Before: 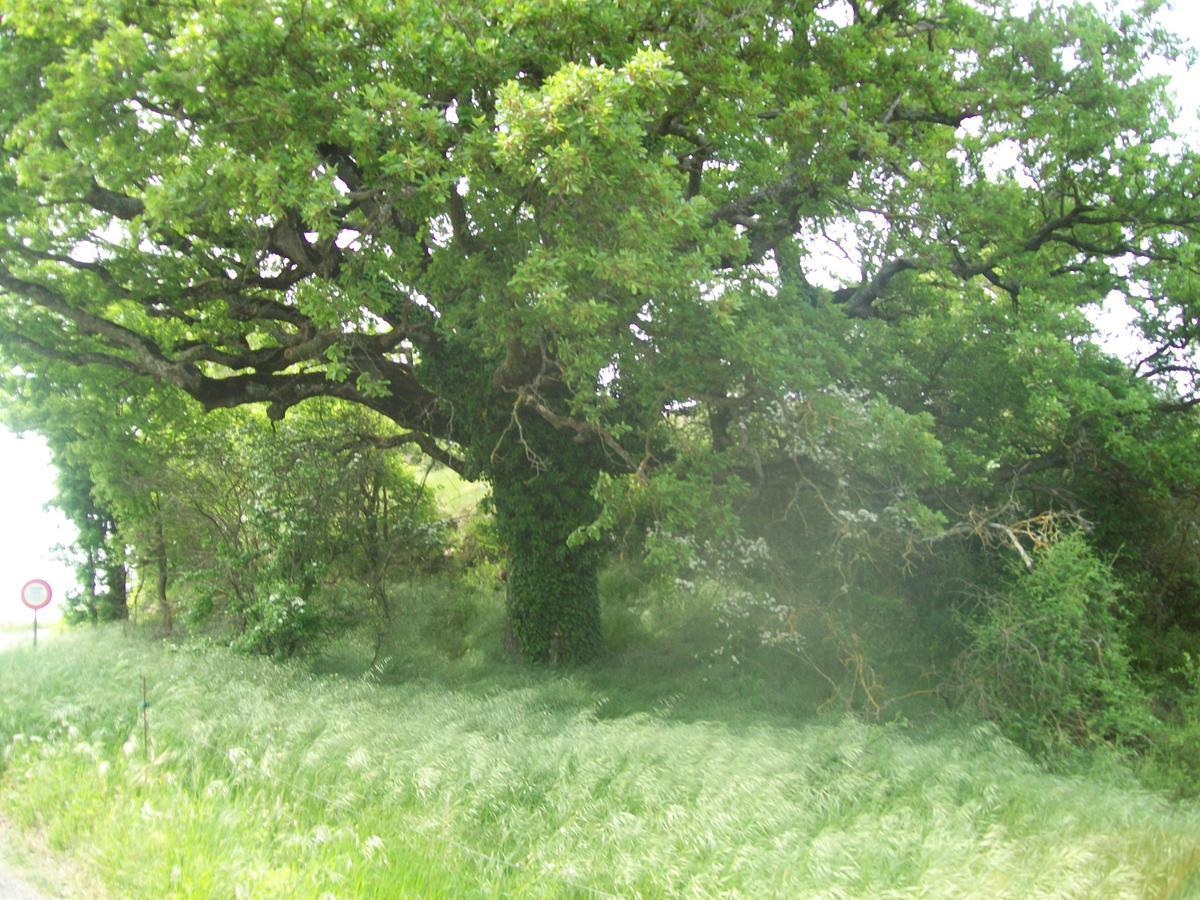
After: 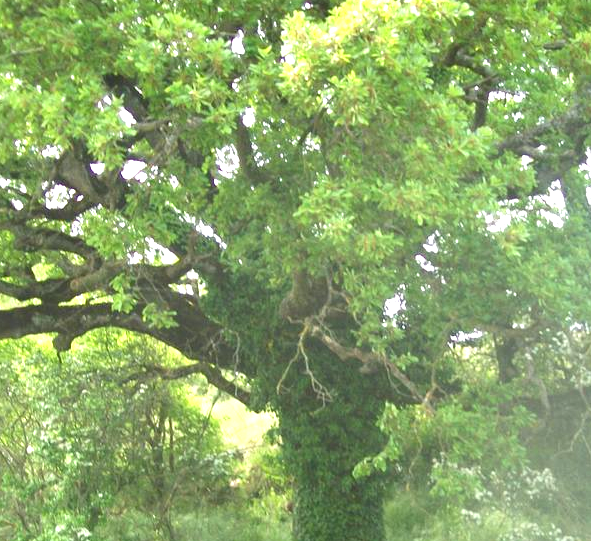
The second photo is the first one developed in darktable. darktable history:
exposure: exposure 0.921 EV, compensate highlight preservation false
crop: left 17.835%, top 7.675%, right 32.881%, bottom 32.213%
